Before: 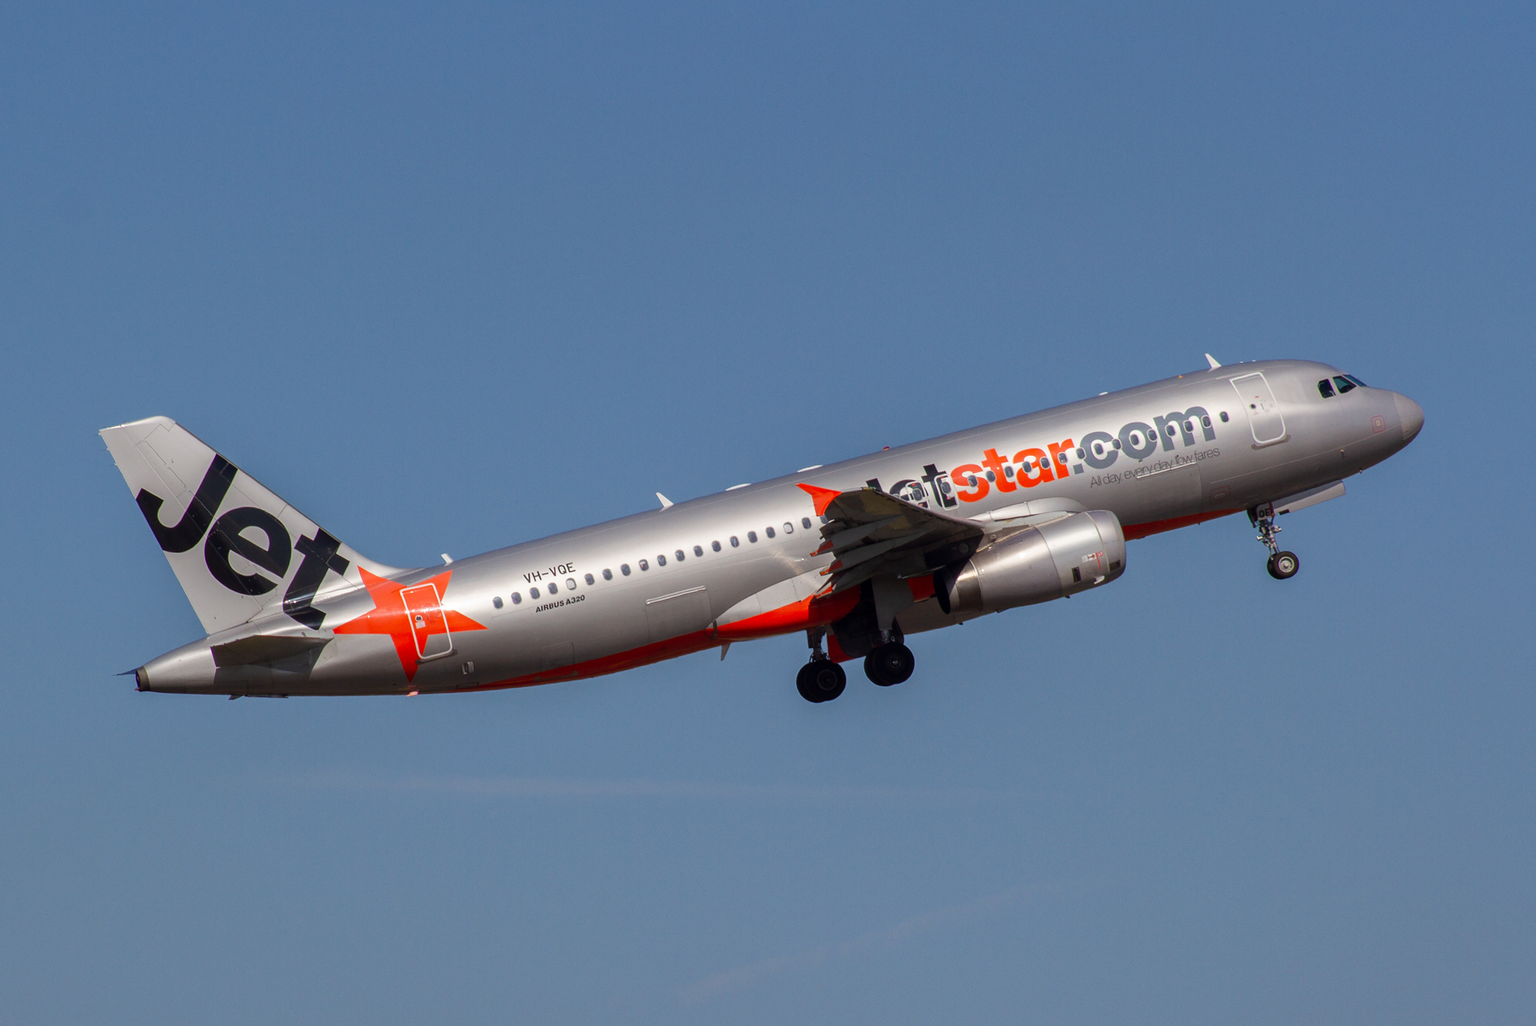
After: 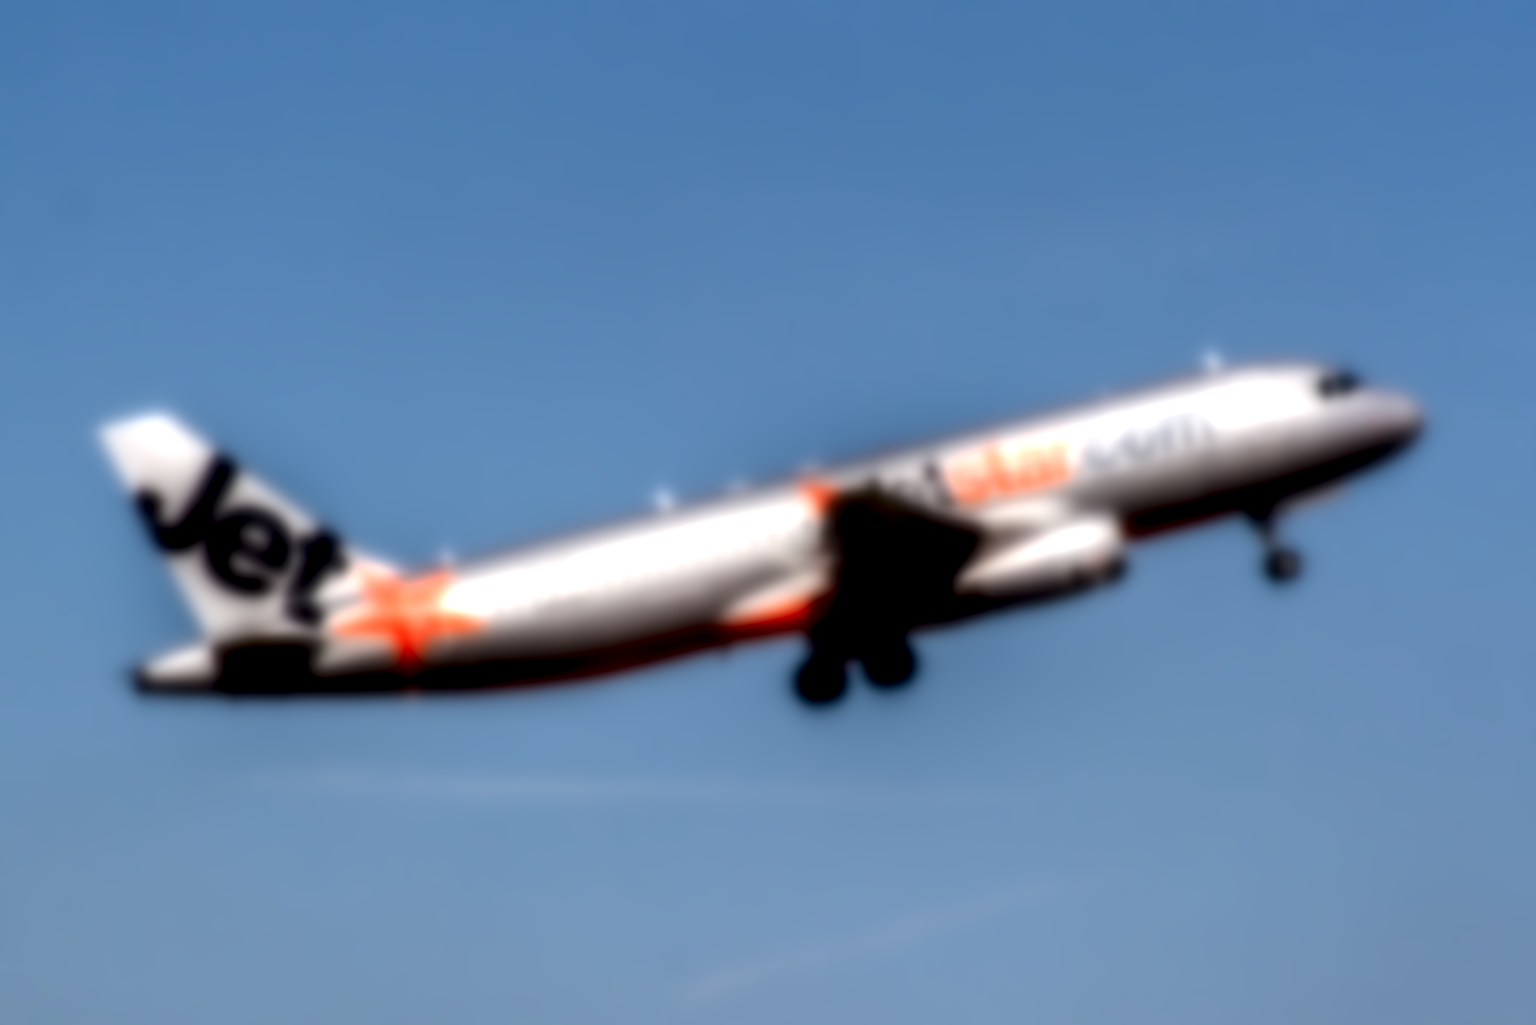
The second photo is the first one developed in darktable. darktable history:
lowpass: on, module defaults
contrast brightness saturation: contrast 0.2, brightness -0.11, saturation 0.1
exposure: black level correction 0.001, exposure 0.5 EV, compensate exposure bias true, compensate highlight preservation false
local contrast: highlights 20%, detail 197%
